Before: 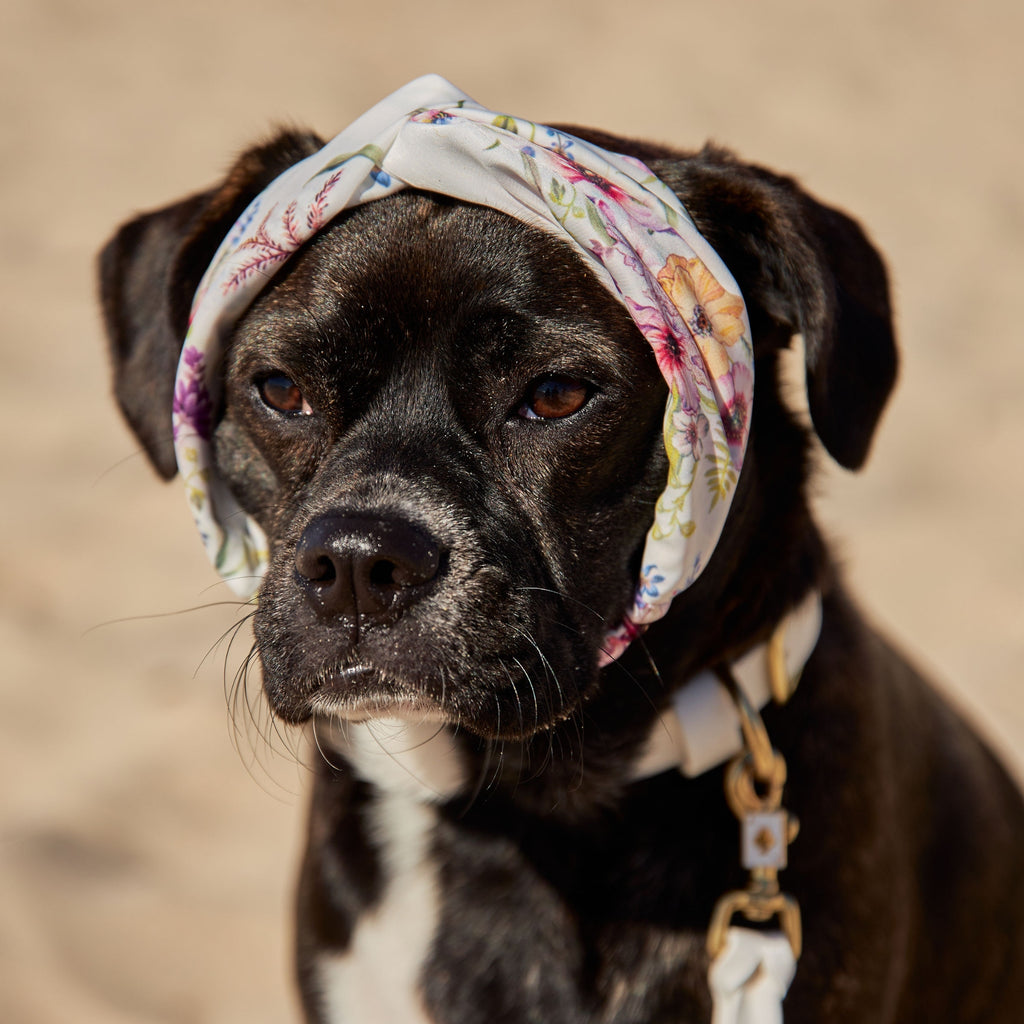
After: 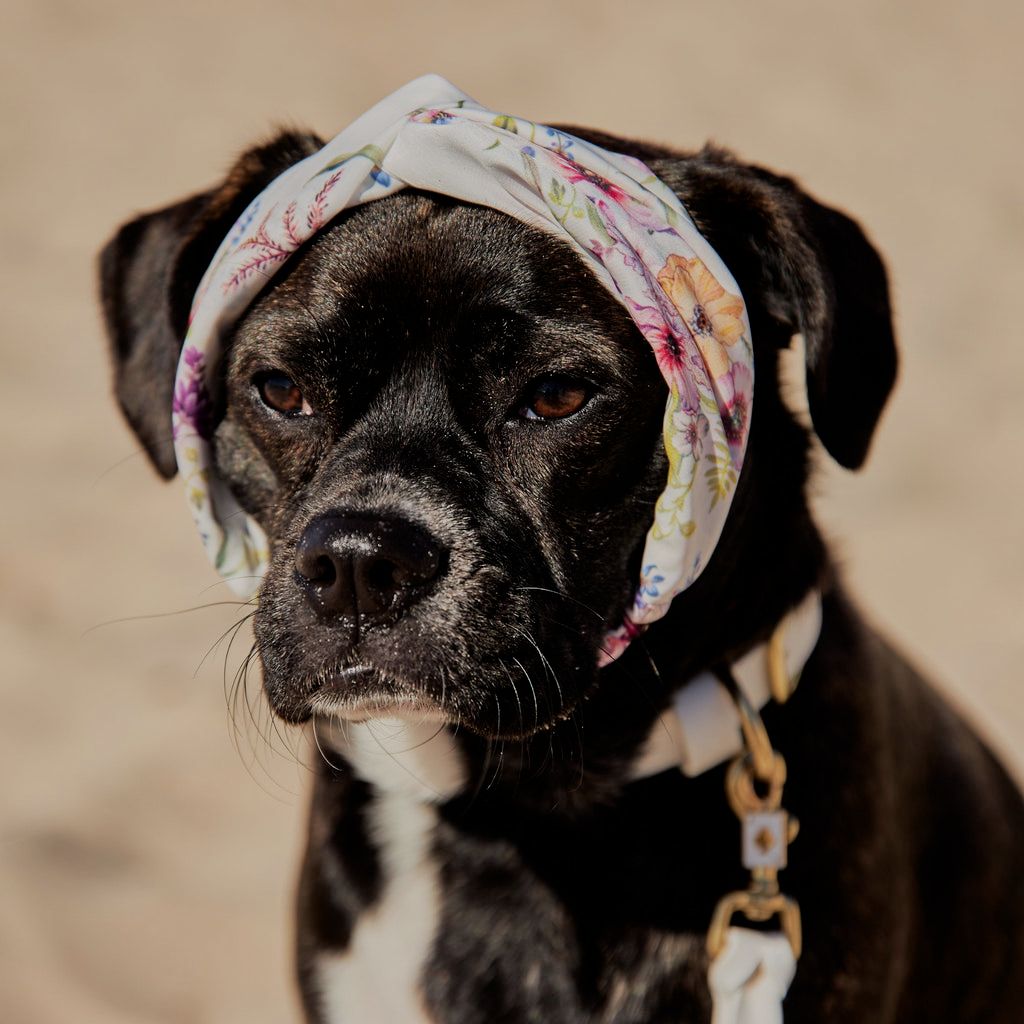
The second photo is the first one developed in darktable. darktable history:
filmic rgb: black relative exposure -7.65 EV, white relative exposure 4.56 EV, threshold 3.02 EV, hardness 3.61, contrast 0.989, enable highlight reconstruction true
